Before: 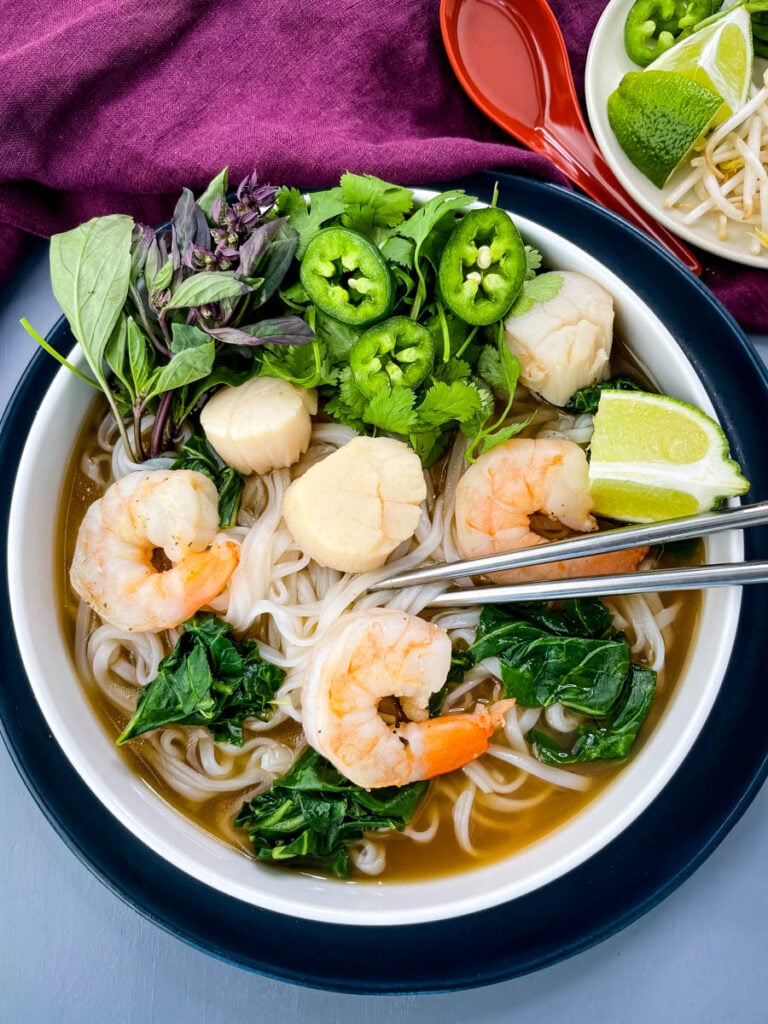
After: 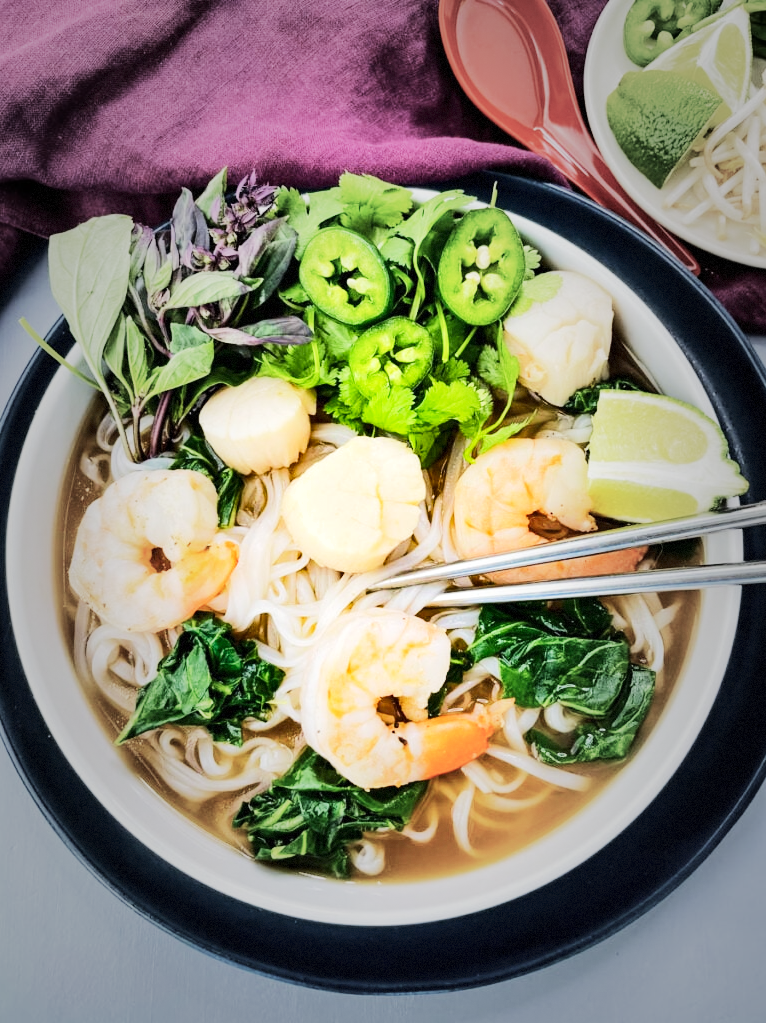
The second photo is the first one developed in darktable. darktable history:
shadows and highlights: soften with gaussian
tone equalizer: -7 EV 0.143 EV, -6 EV 0.632 EV, -5 EV 1.16 EV, -4 EV 1.35 EV, -3 EV 1.12 EV, -2 EV 0.6 EV, -1 EV 0.164 EV, edges refinement/feathering 500, mask exposure compensation -1.57 EV, preserve details no
crop: left 0.176%
base curve: curves: ch0 [(0, 0) (0.666, 0.806) (1, 1)], preserve colors none
vignetting: fall-off start 15.96%, fall-off radius 99.09%, width/height ratio 0.711, dithering 8-bit output
